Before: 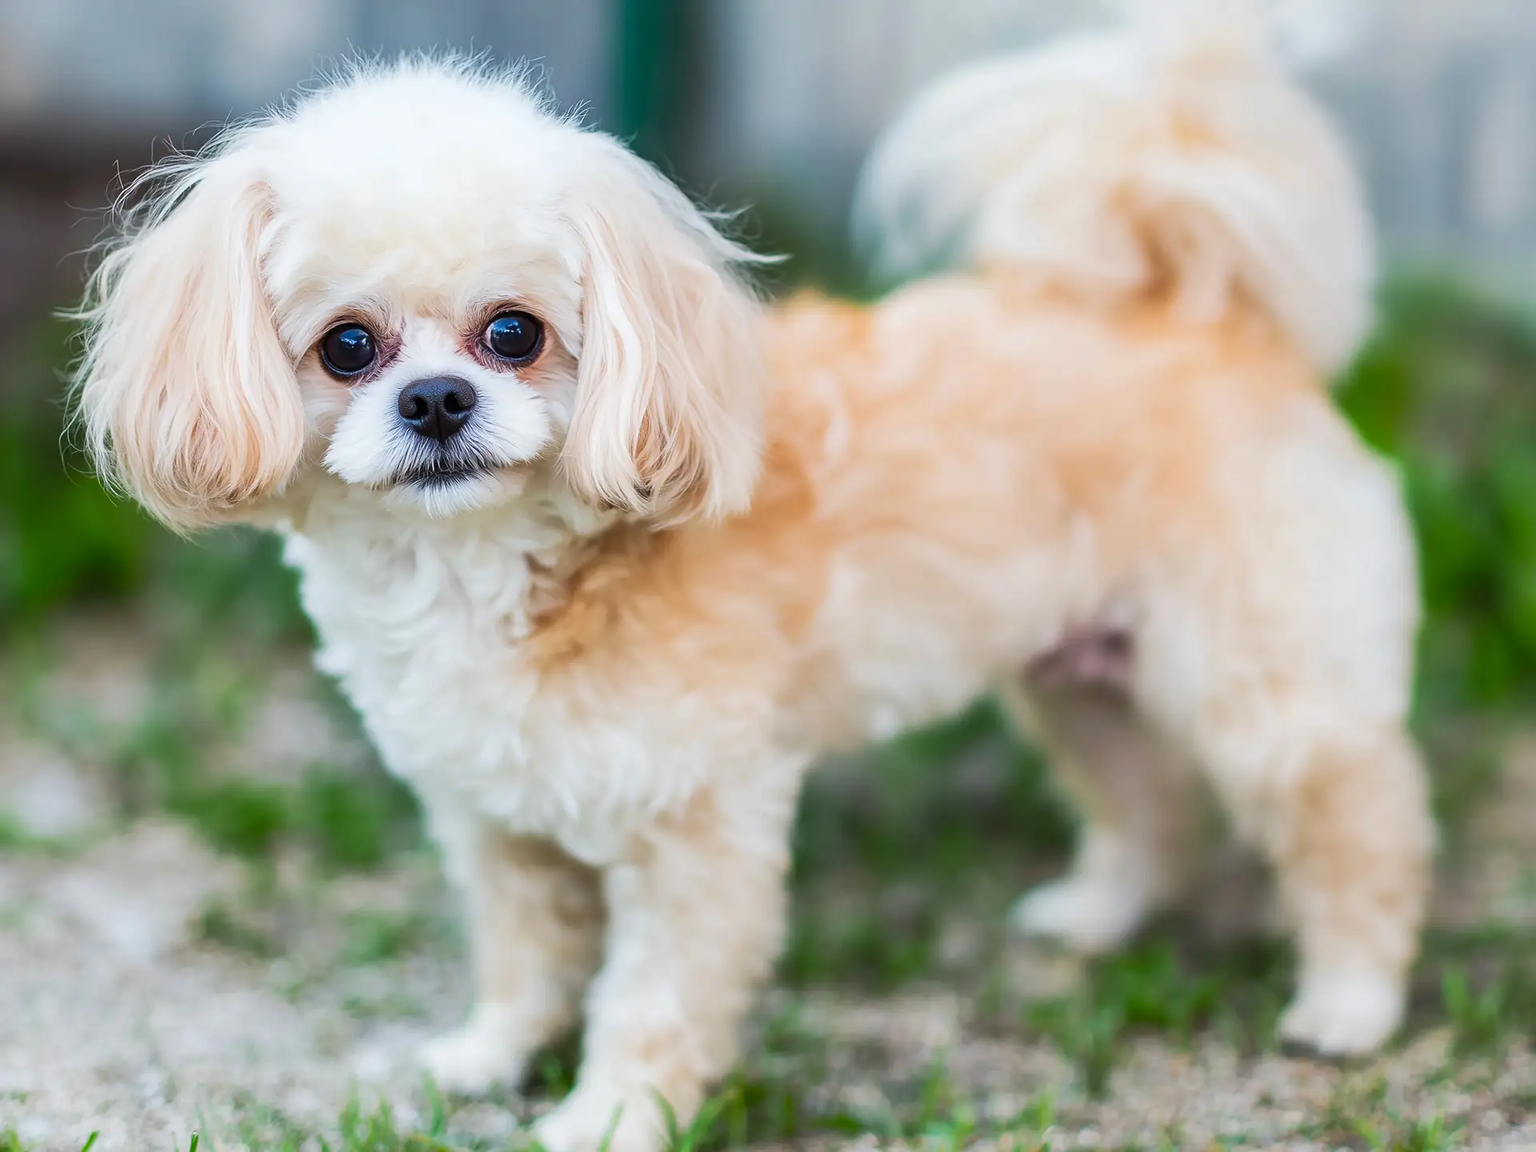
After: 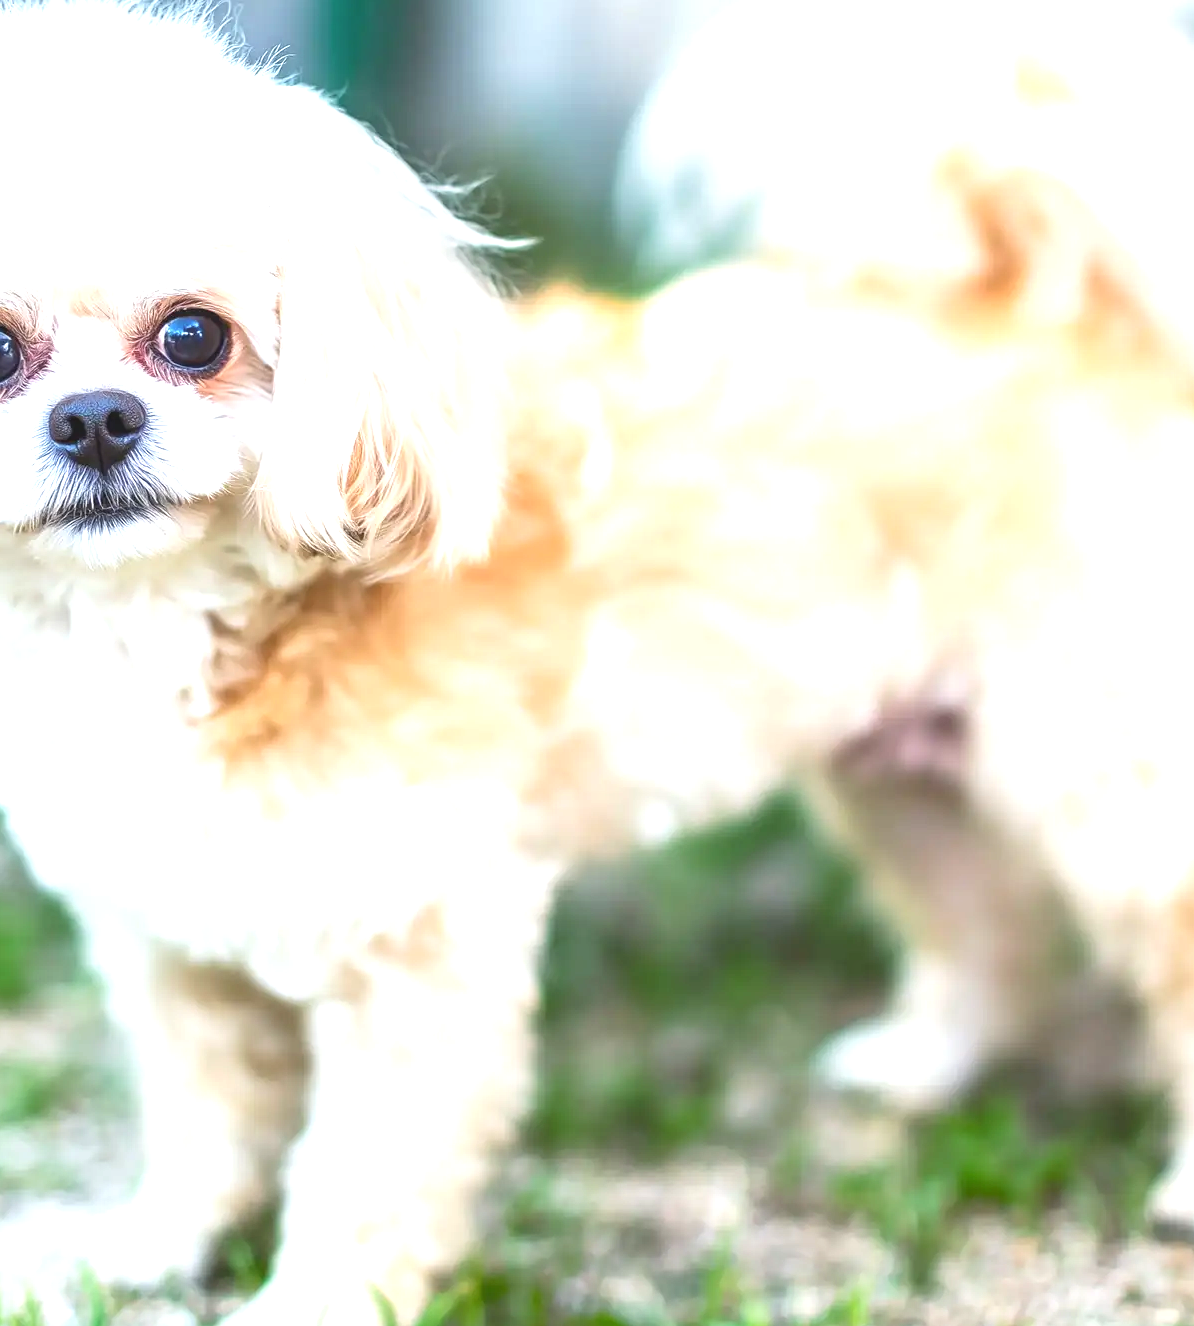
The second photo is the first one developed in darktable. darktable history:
local contrast: detail 109%
exposure: exposure 1 EV, compensate highlight preservation false
crop and rotate: left 23.388%, top 5.62%, right 14.414%, bottom 2.291%
